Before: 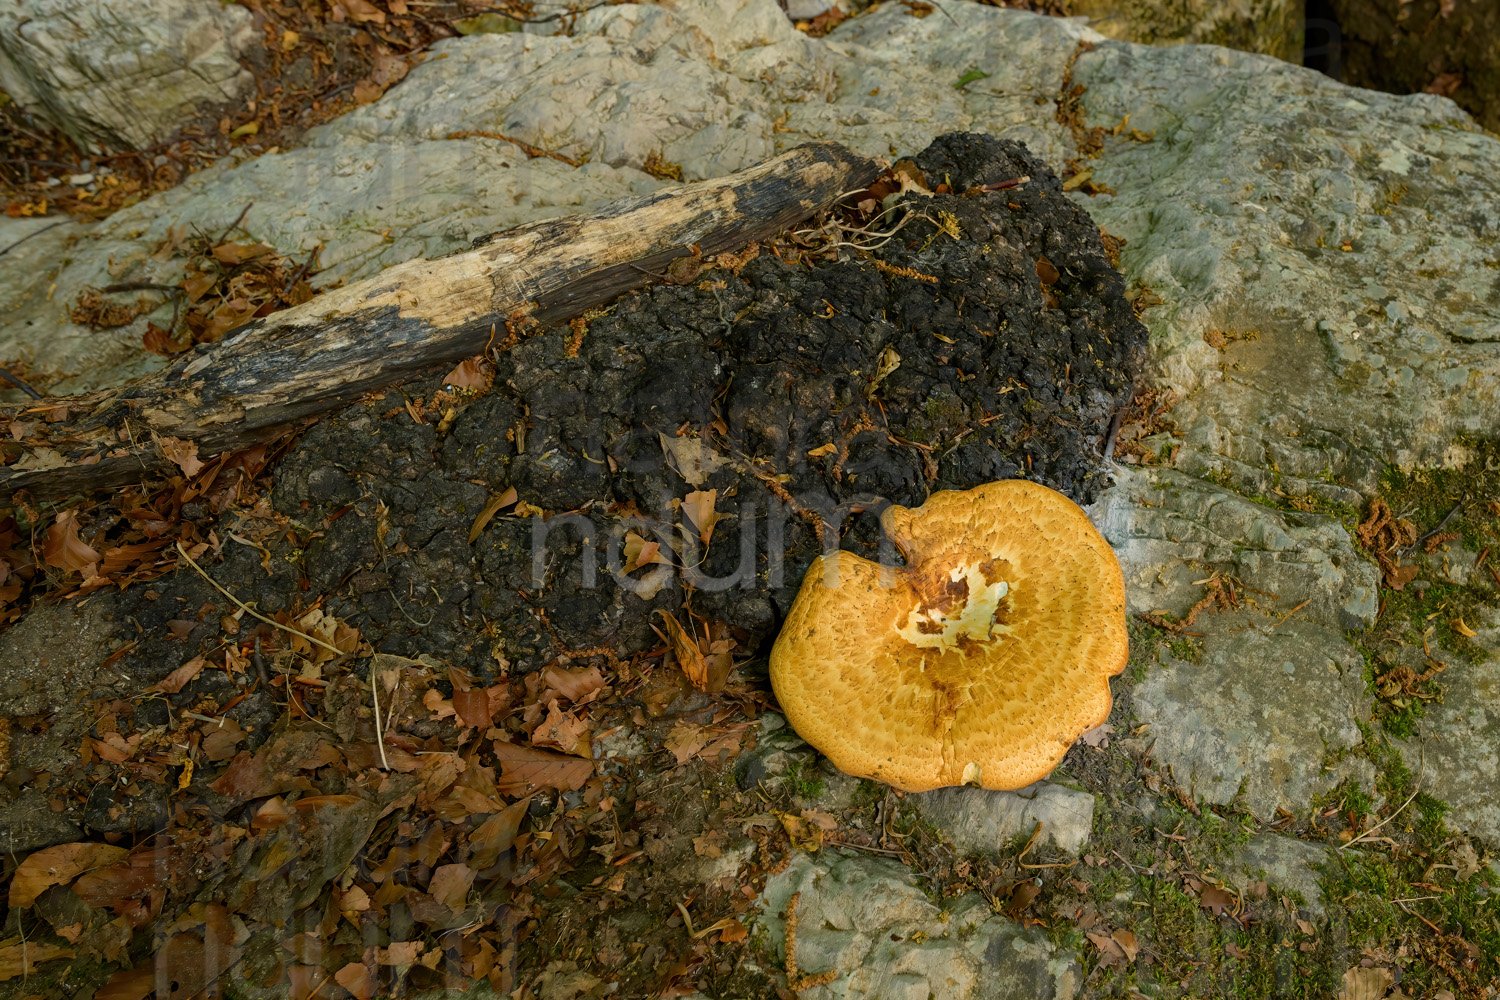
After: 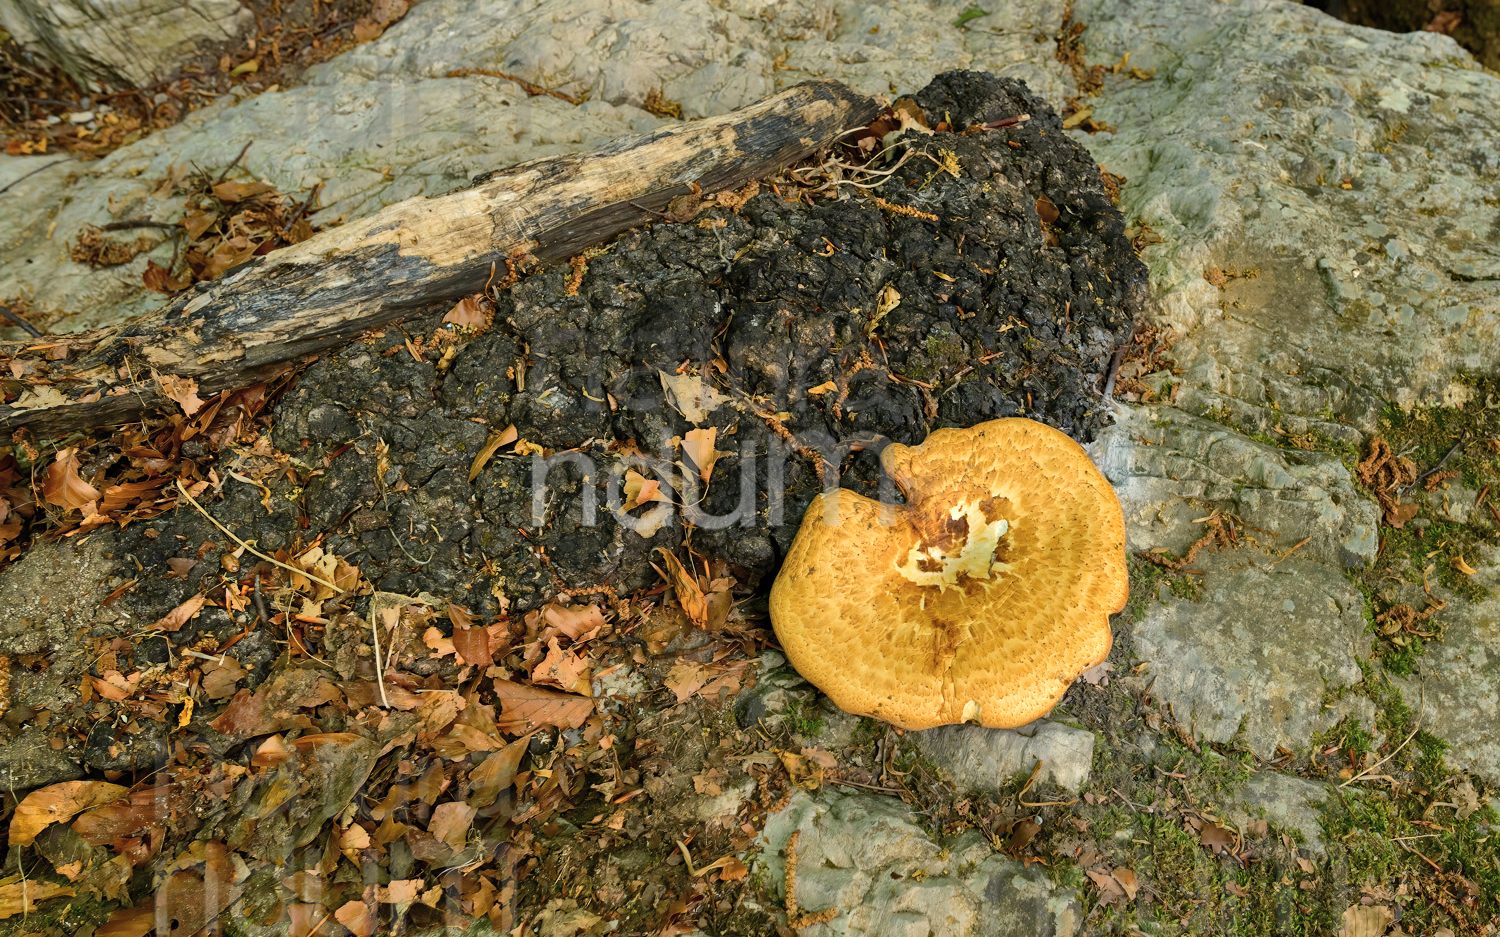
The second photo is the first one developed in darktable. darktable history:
crop and rotate: top 6.25%
shadows and highlights: radius 110.86, shadows 51.09, white point adjustment 9.16, highlights -4.17, highlights color adjustment 32.2%, soften with gaussian
